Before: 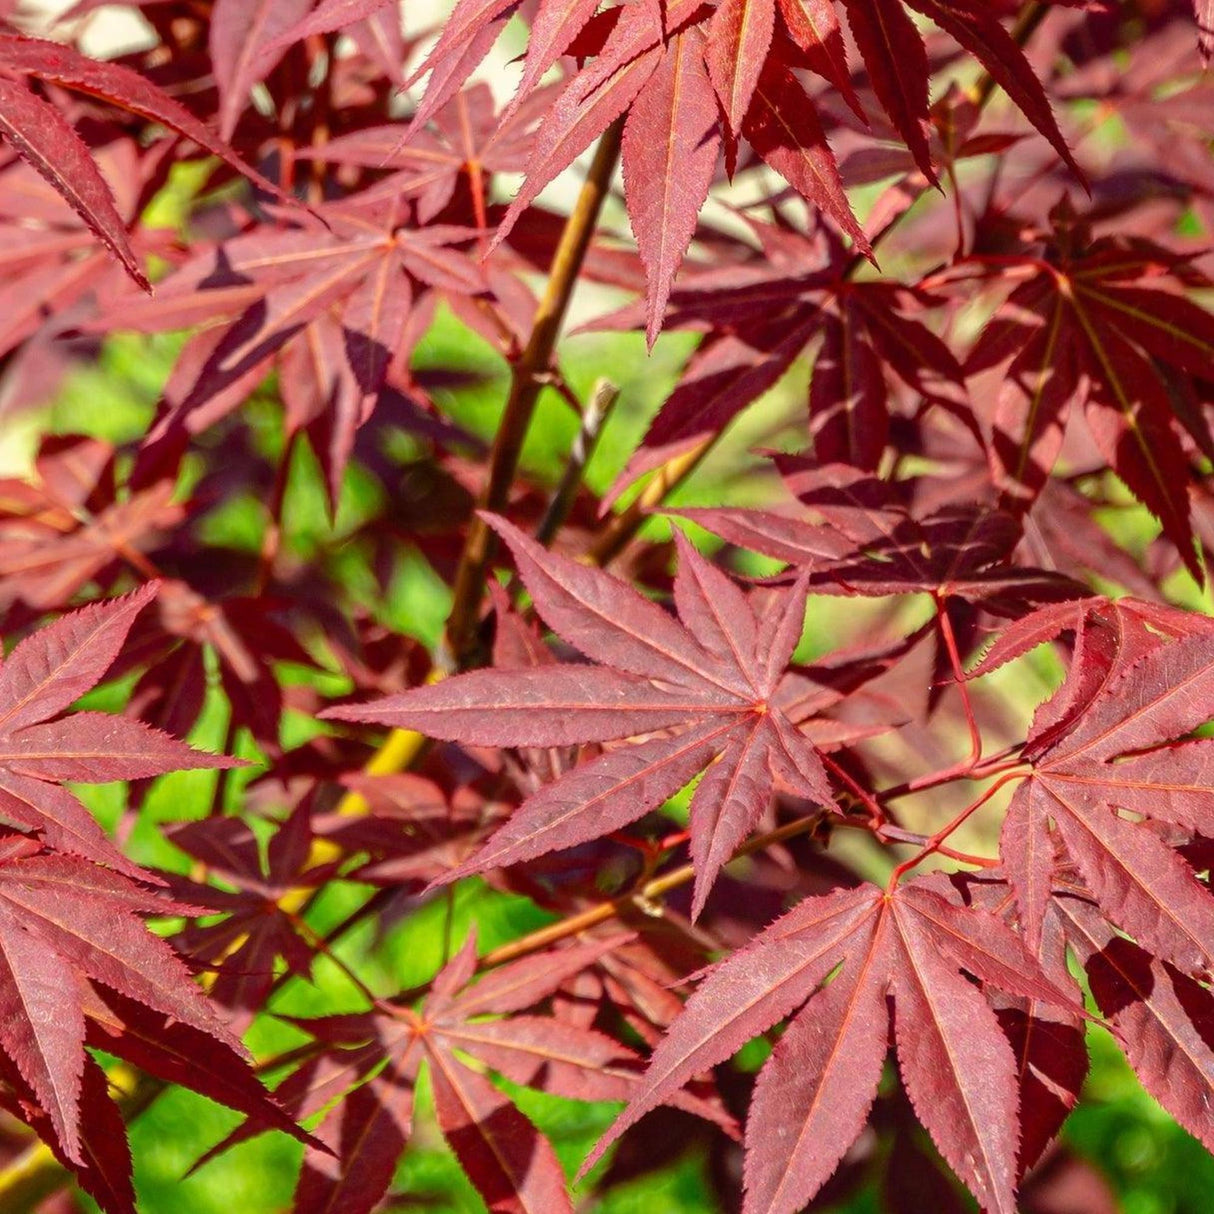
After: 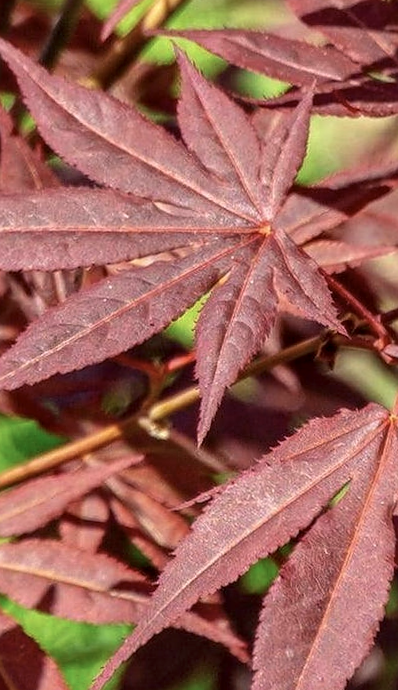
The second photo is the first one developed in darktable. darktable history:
rotate and perspective: rotation -0.45°, automatic cropping original format, crop left 0.008, crop right 0.992, crop top 0.012, crop bottom 0.988
local contrast: on, module defaults
crop: left 40.878%, top 39.176%, right 25.993%, bottom 3.081%
sharpen: radius 0.969, amount 0.604
contrast brightness saturation: contrast 0.06, brightness -0.01, saturation -0.23
